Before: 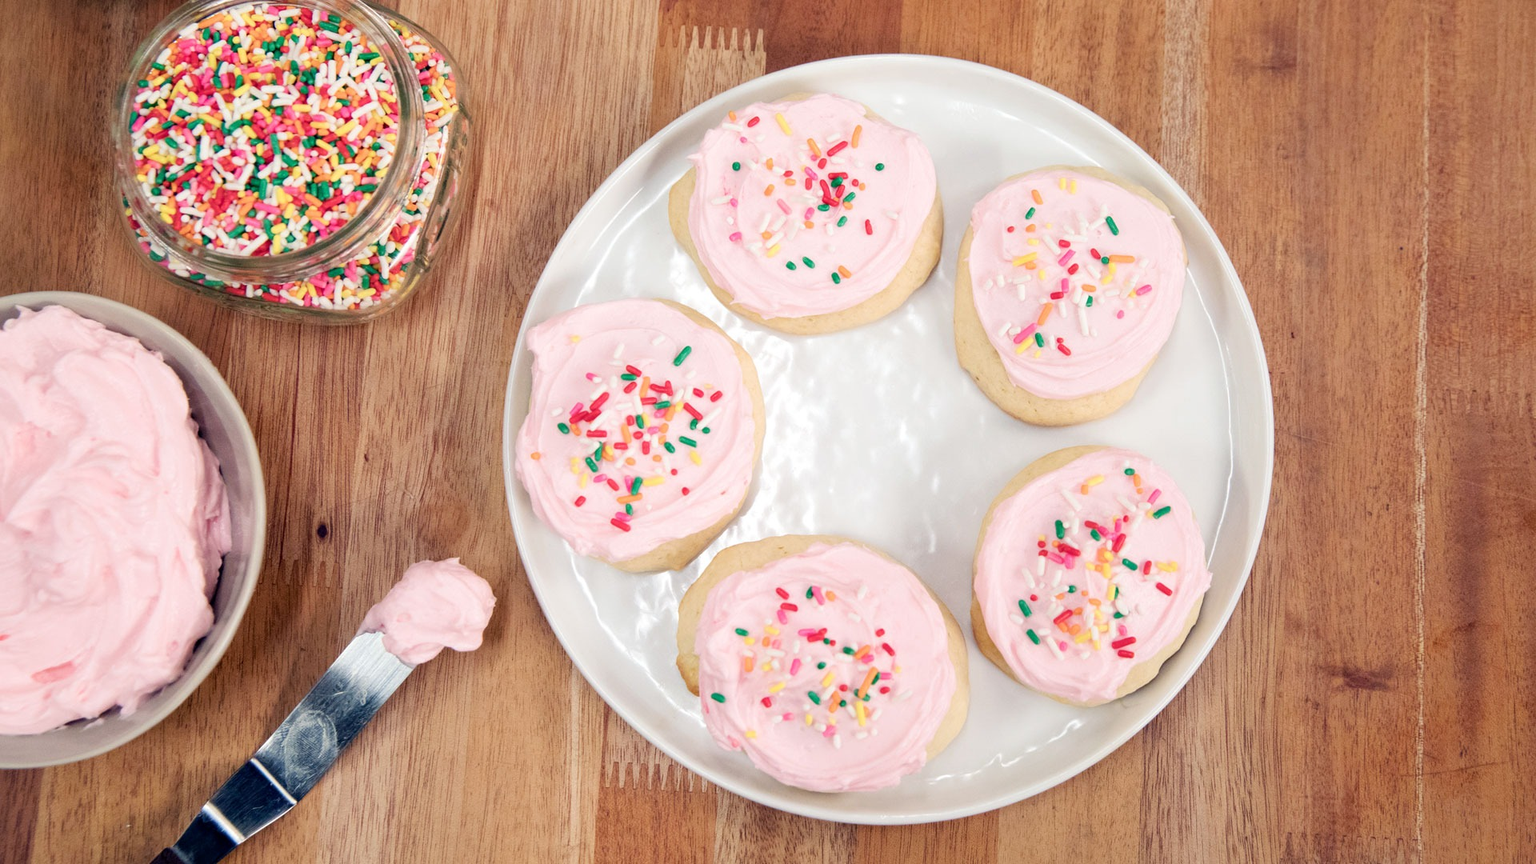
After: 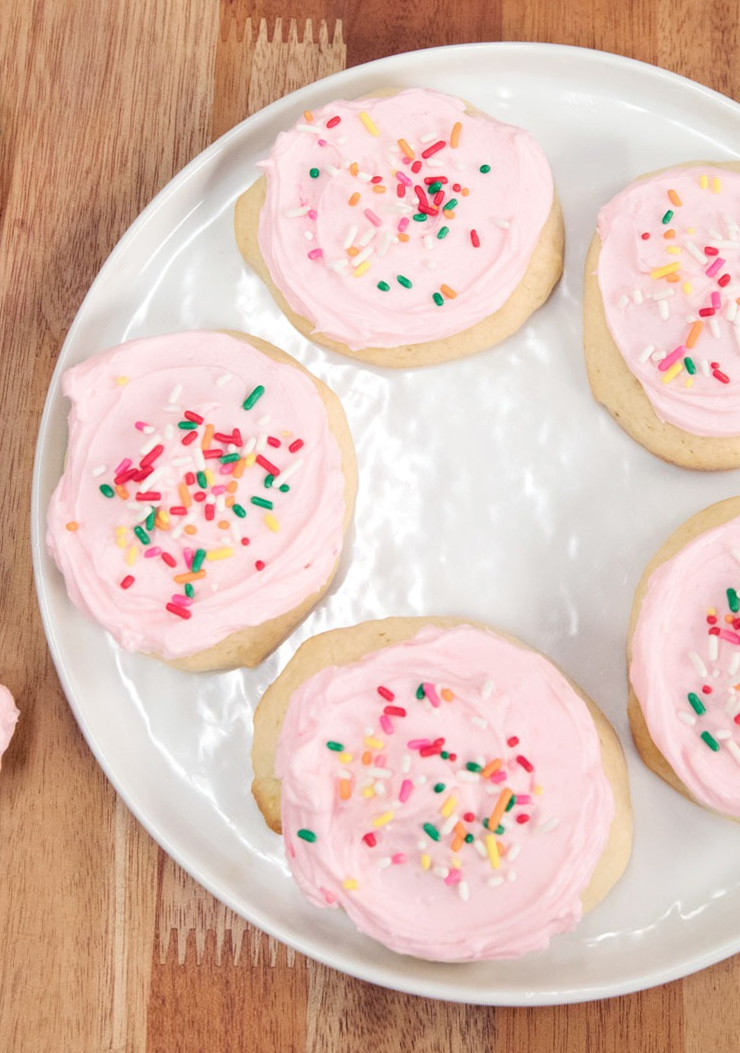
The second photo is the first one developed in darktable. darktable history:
crop: left 31.229%, right 27.105%
rotate and perspective: rotation -1.68°, lens shift (vertical) -0.146, crop left 0.049, crop right 0.912, crop top 0.032, crop bottom 0.96
